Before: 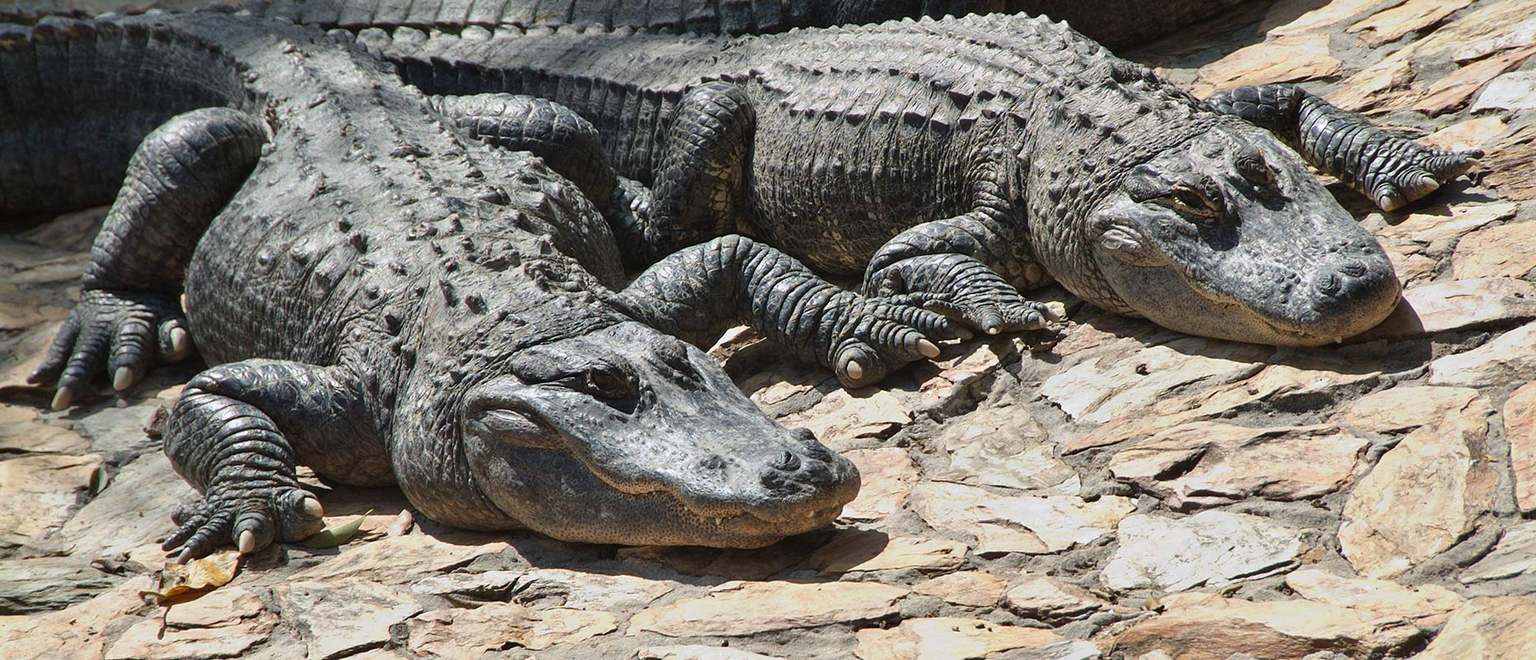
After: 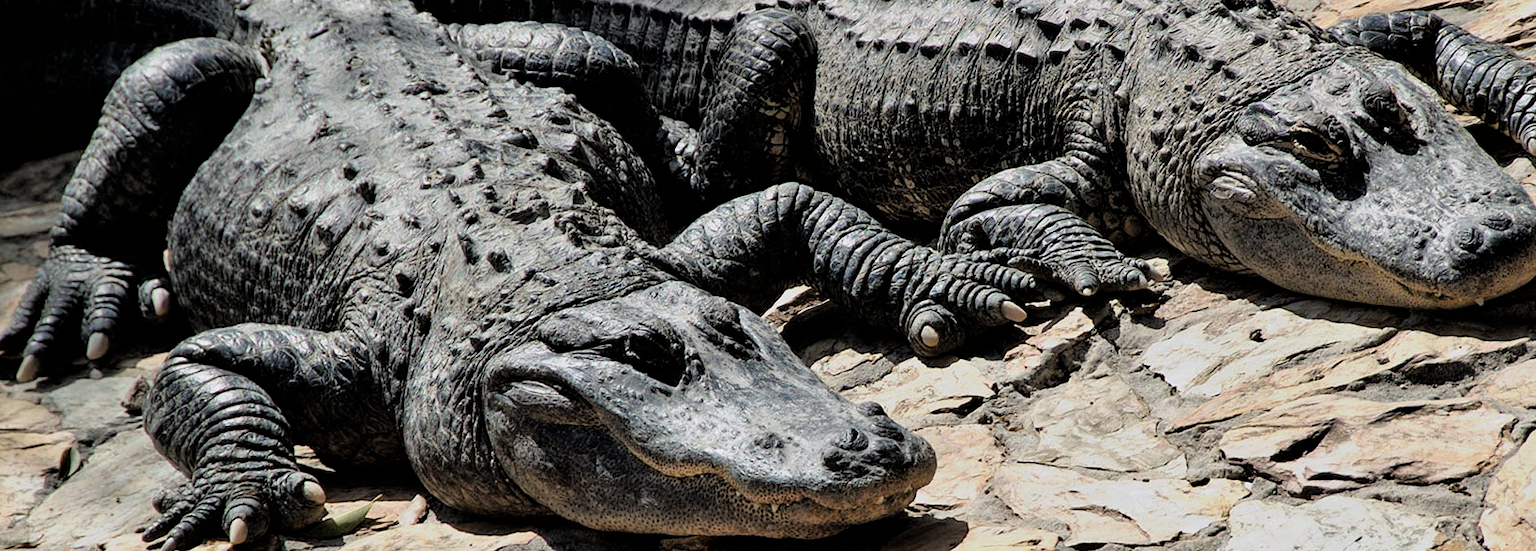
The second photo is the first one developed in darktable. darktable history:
filmic rgb: black relative exposure -3.92 EV, white relative exposure 3.14 EV, hardness 2.87
crop and rotate: left 2.425%, top 11.305%, right 9.6%, bottom 15.08%
